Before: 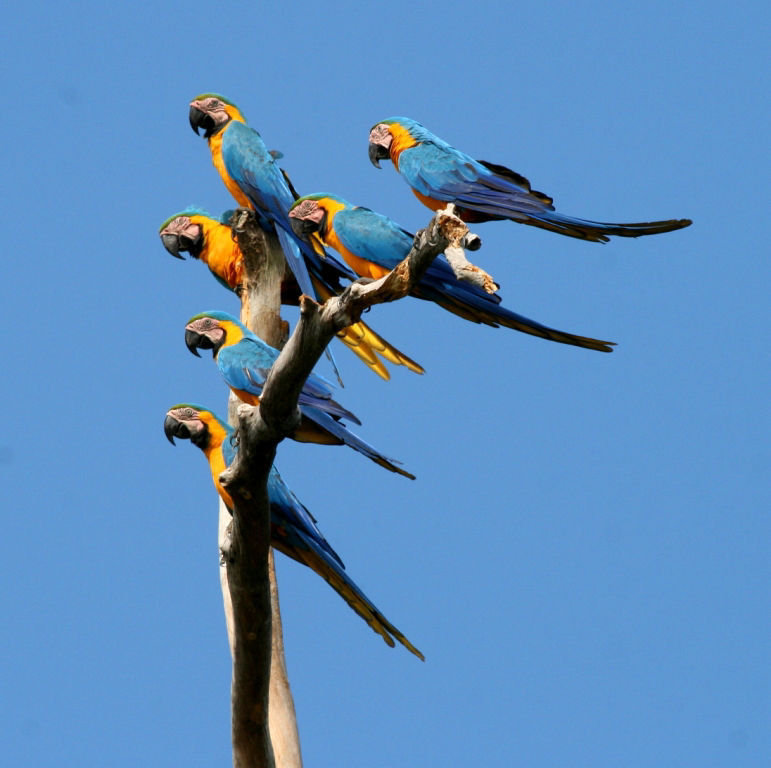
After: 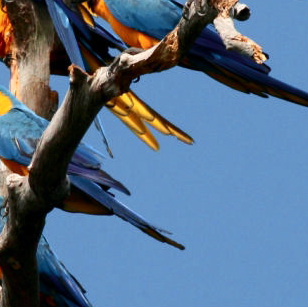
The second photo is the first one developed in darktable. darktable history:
tone curve: curves: ch0 [(0, 0) (0.227, 0.17) (0.766, 0.774) (1, 1)]; ch1 [(0, 0) (0.114, 0.127) (0.437, 0.452) (0.498, 0.498) (0.529, 0.541) (0.579, 0.589) (1, 1)]; ch2 [(0, 0) (0.233, 0.259) (0.493, 0.492) (0.587, 0.573) (1, 1)], color space Lab, independent channels, preserve colors none
crop: left 30%, top 30%, right 30%, bottom 30%
